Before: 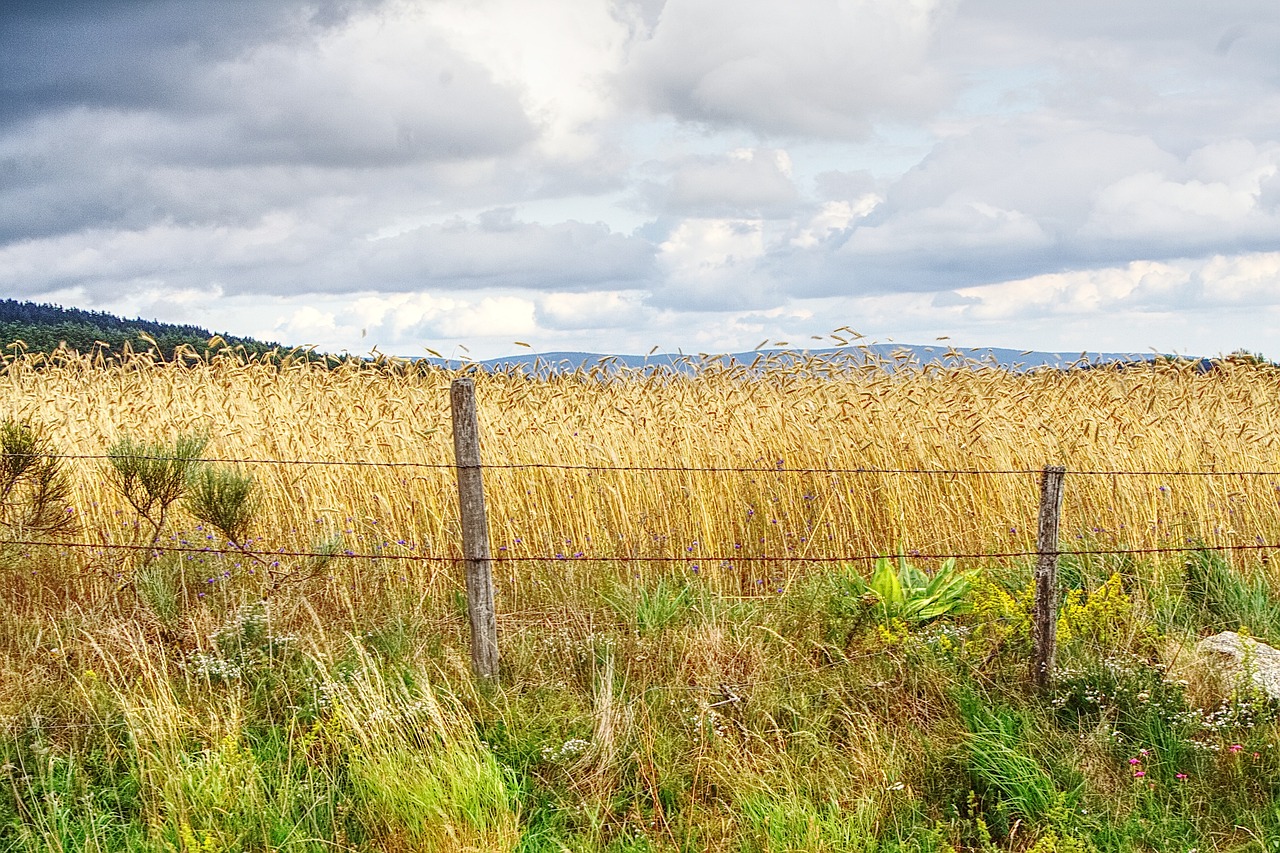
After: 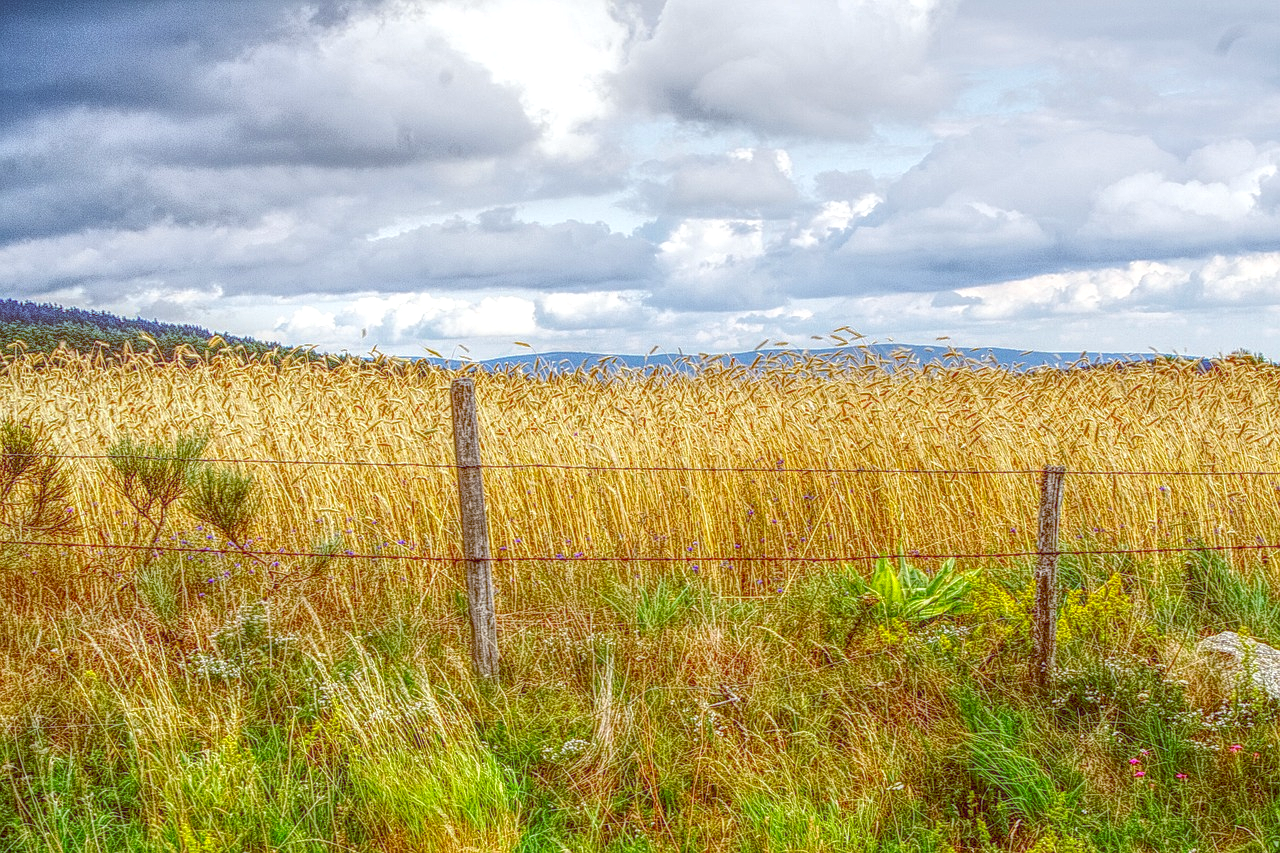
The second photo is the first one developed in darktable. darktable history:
local contrast: highlights 20%, shadows 30%, detail 200%, midtone range 0.2
contrast brightness saturation: saturation 0.18
color balance: lift [1, 1.015, 1.004, 0.985], gamma [1, 0.958, 0.971, 1.042], gain [1, 0.956, 0.977, 1.044]
